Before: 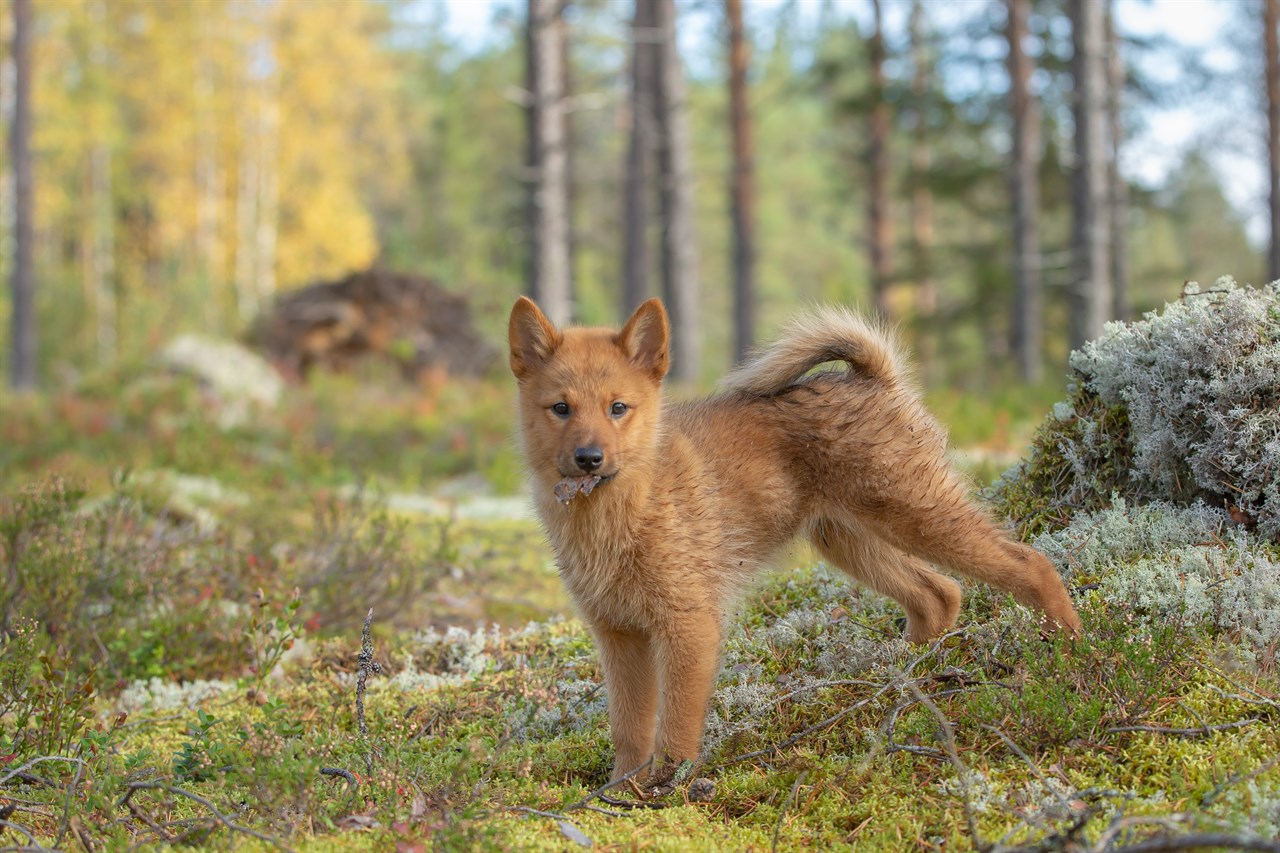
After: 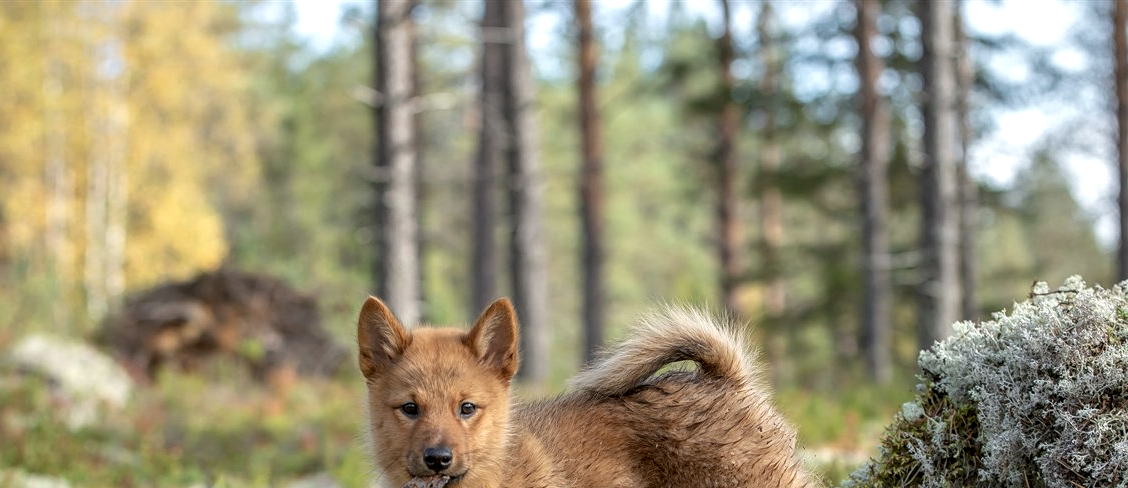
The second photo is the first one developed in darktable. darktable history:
local contrast: highlights 59%, detail 145%
color balance: mode lift, gamma, gain (sRGB)
crop and rotate: left 11.812%, bottom 42.776%
sharpen: amount 0.2
contrast brightness saturation: saturation -0.1
